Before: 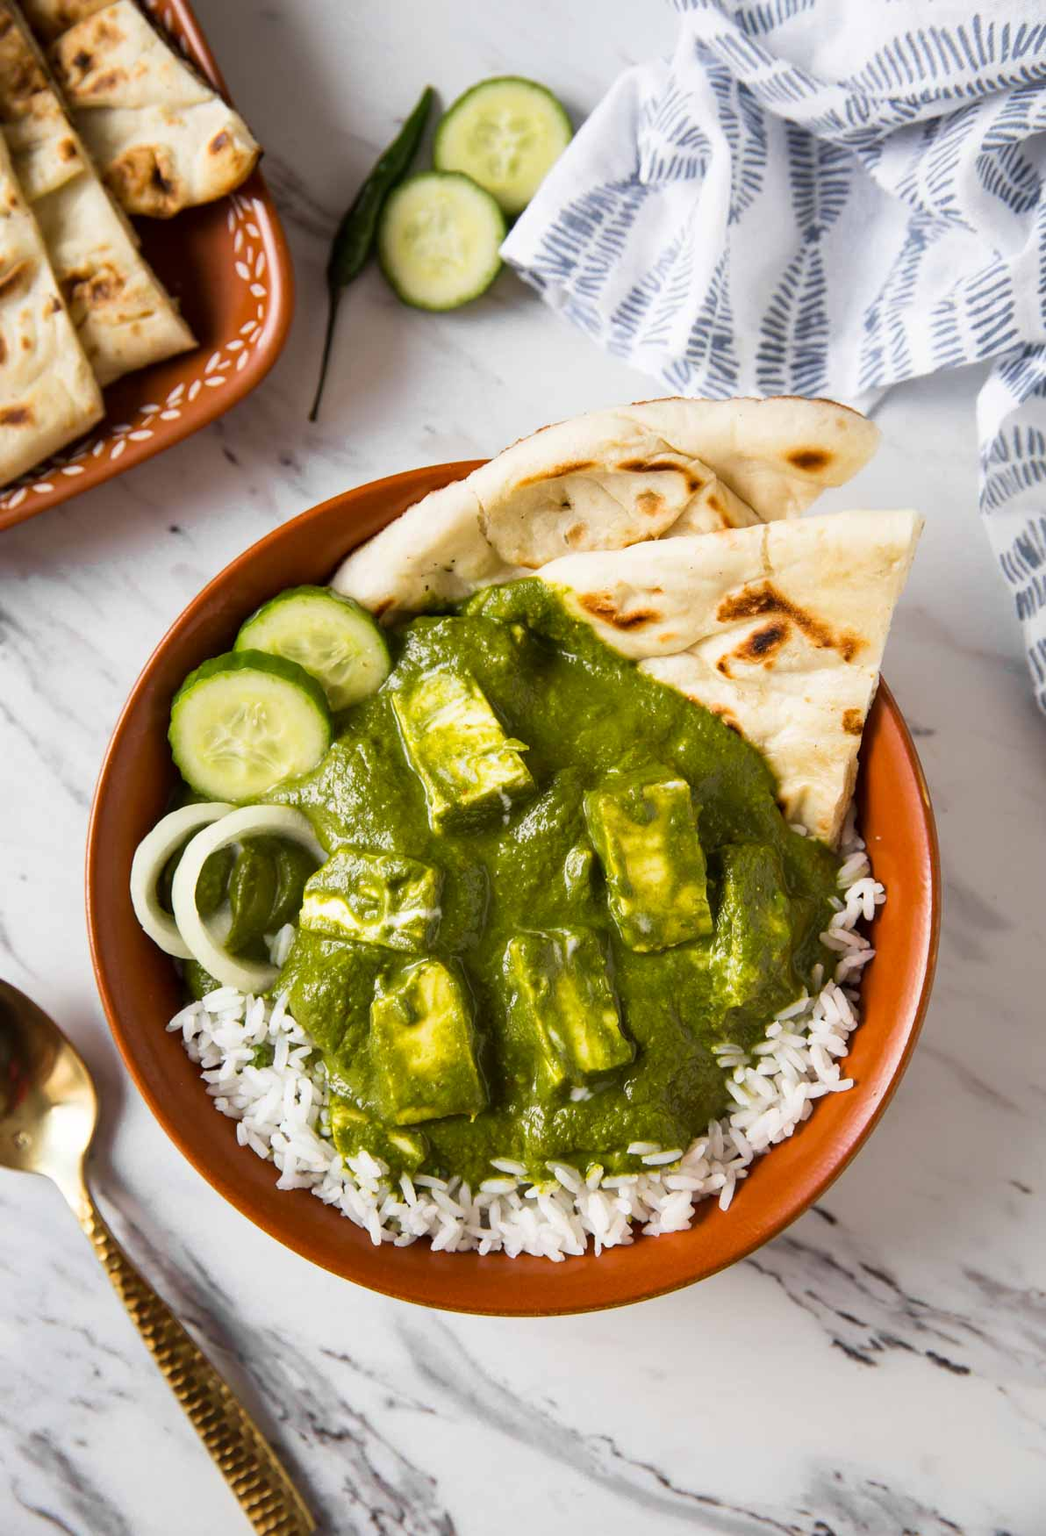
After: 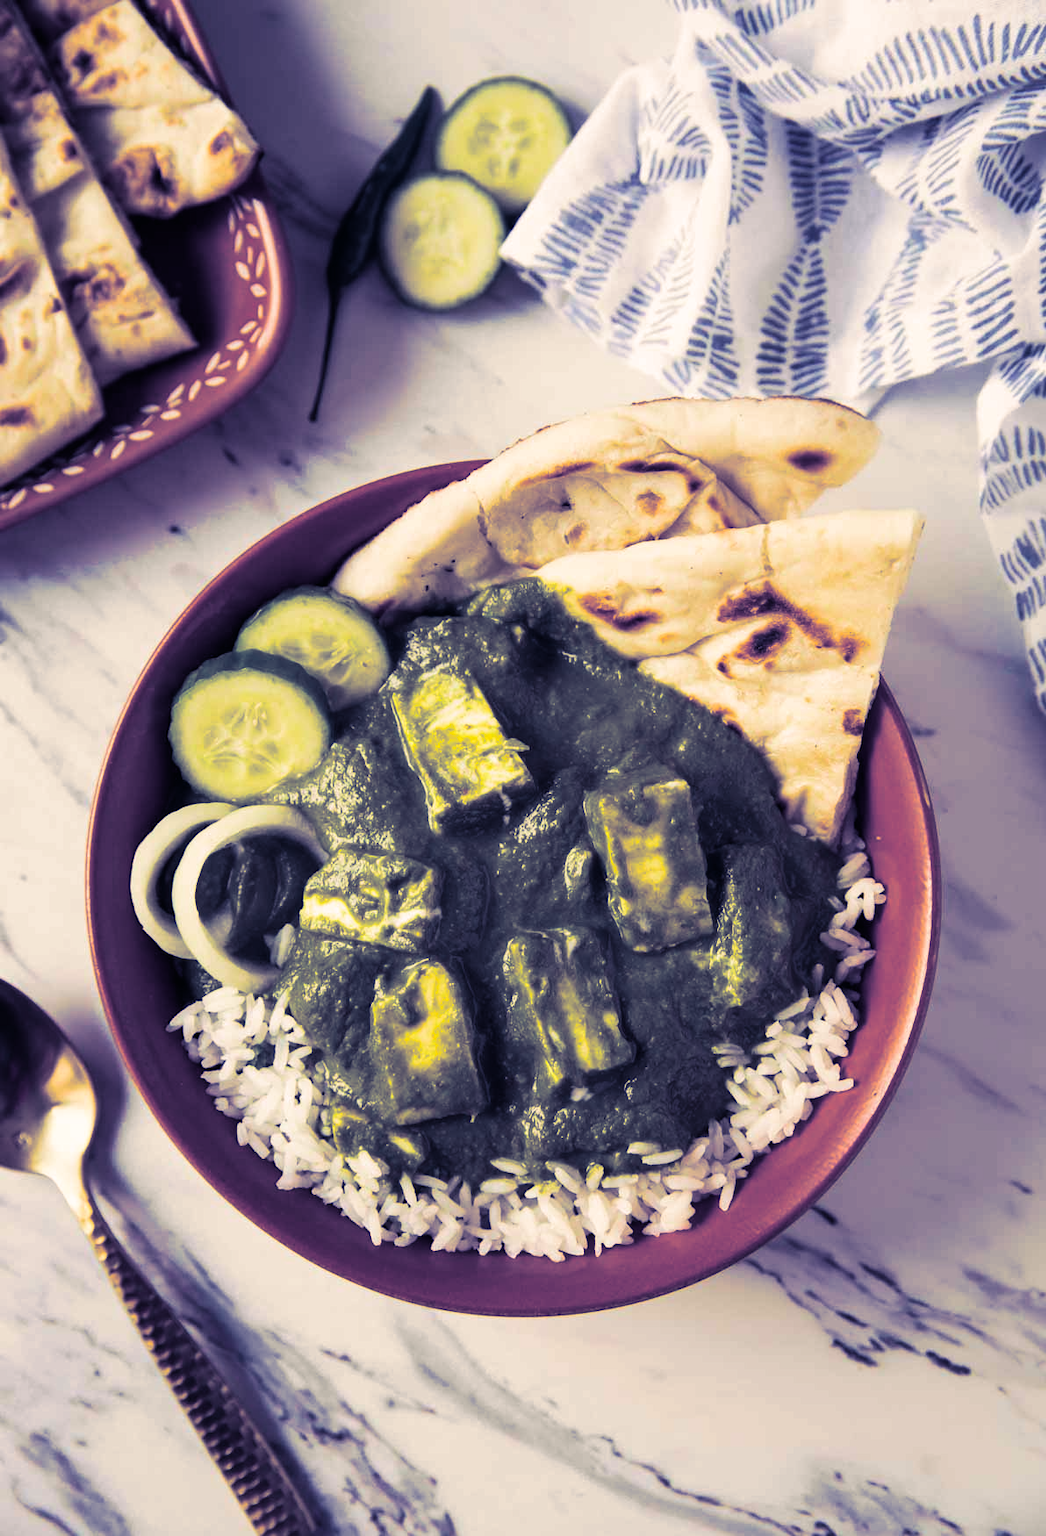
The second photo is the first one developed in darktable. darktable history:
white balance: red 1, blue 1
split-toning: shadows › hue 242.67°, shadows › saturation 0.733, highlights › hue 45.33°, highlights › saturation 0.667, balance -53.304, compress 21.15%
color correction: highlights a* 4.02, highlights b* 4.98, shadows a* -7.55, shadows b* 4.98
velvia: on, module defaults
